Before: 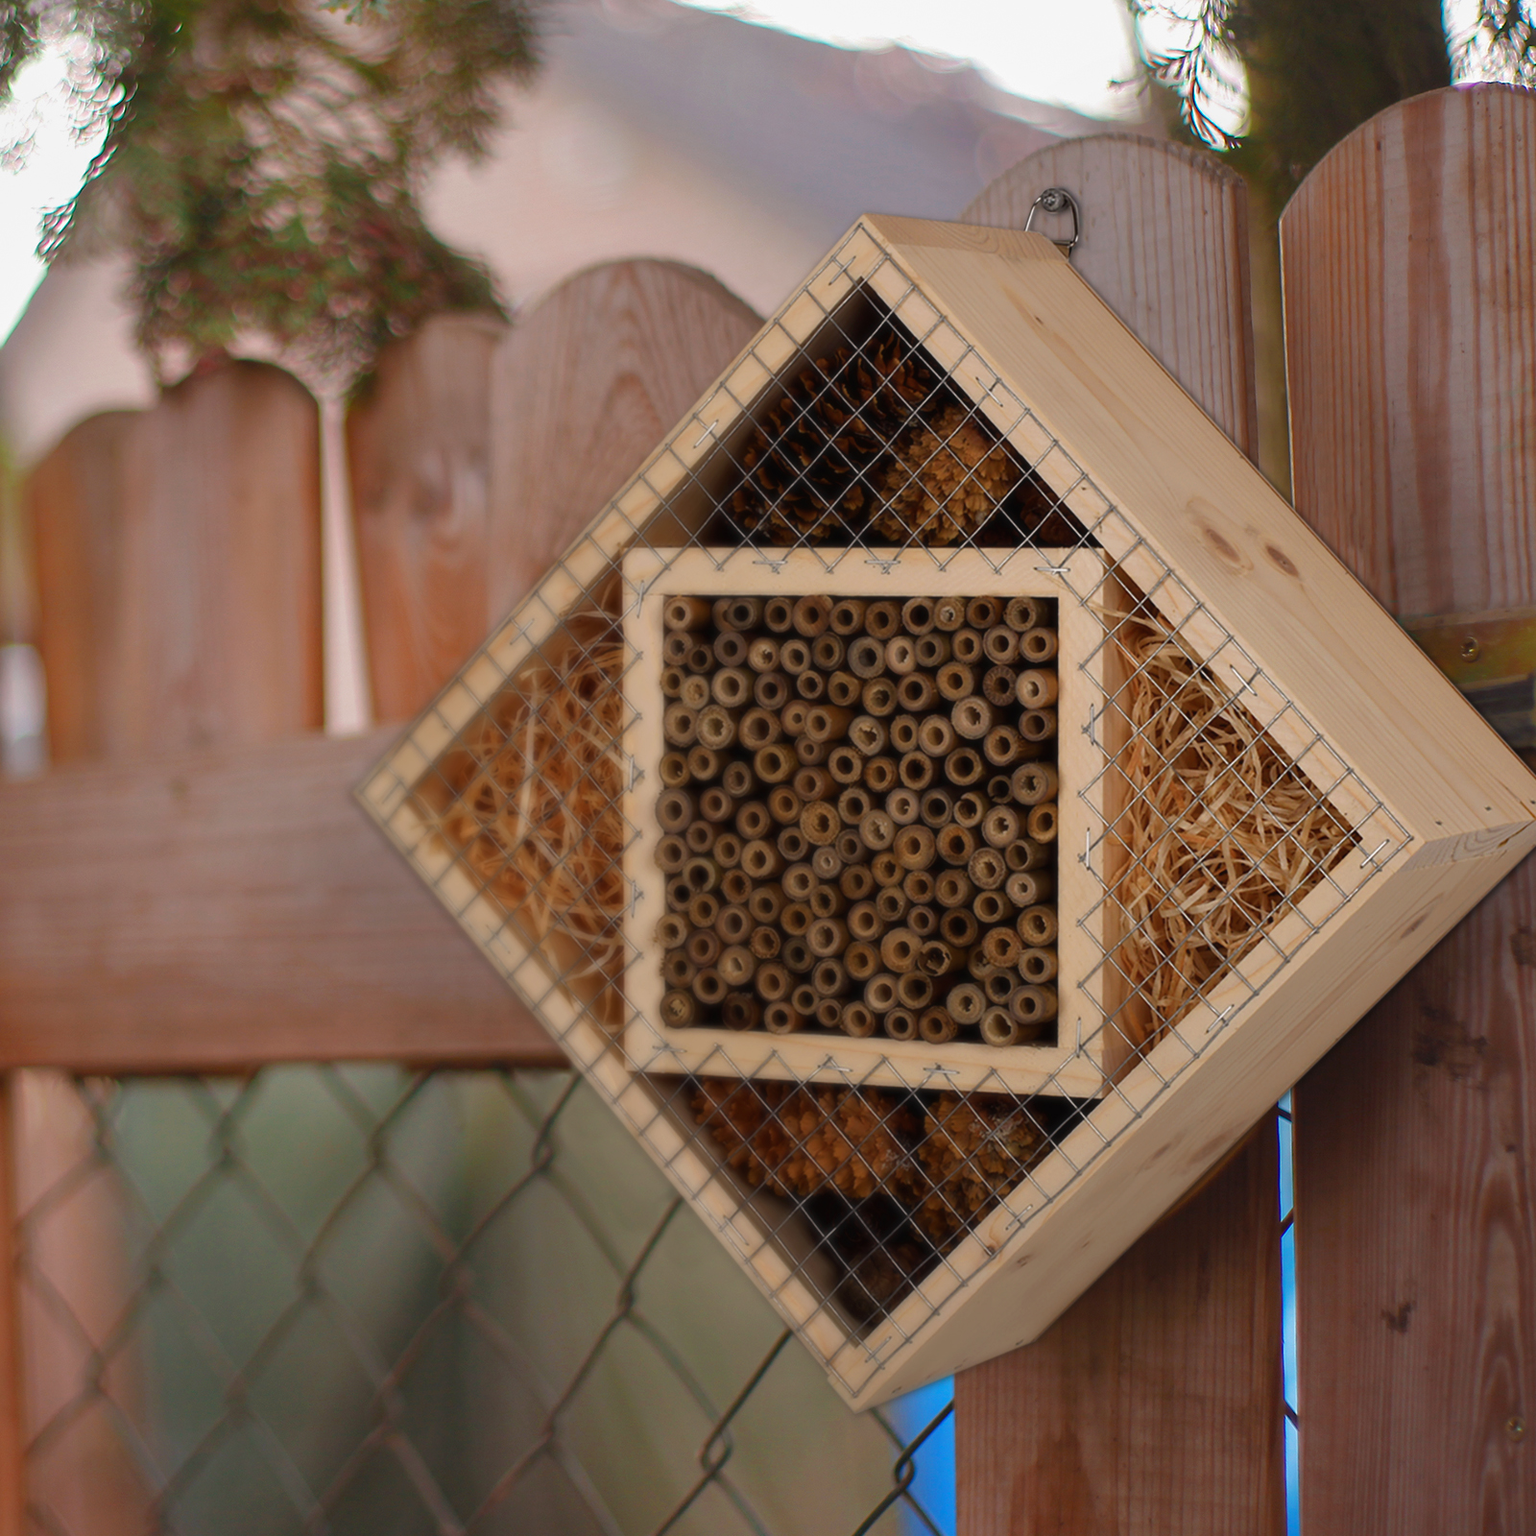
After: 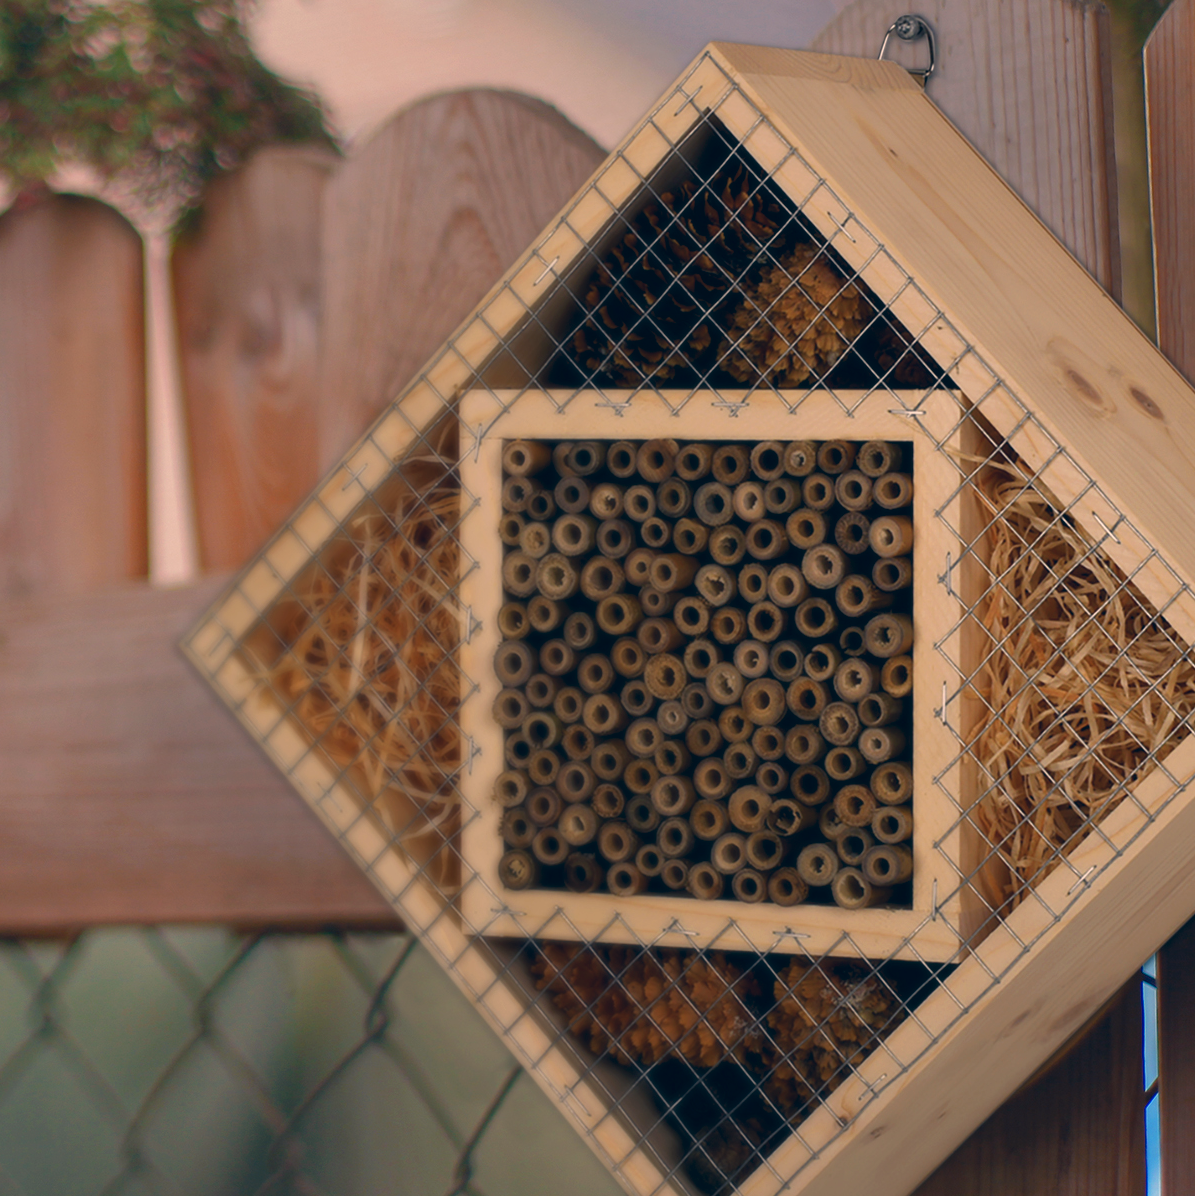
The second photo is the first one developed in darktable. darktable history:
color correction: highlights a* 10.32, highlights b* 14.66, shadows a* -9.59, shadows b* -15.02
crop and rotate: left 11.831%, top 11.346%, right 13.429%, bottom 13.899%
